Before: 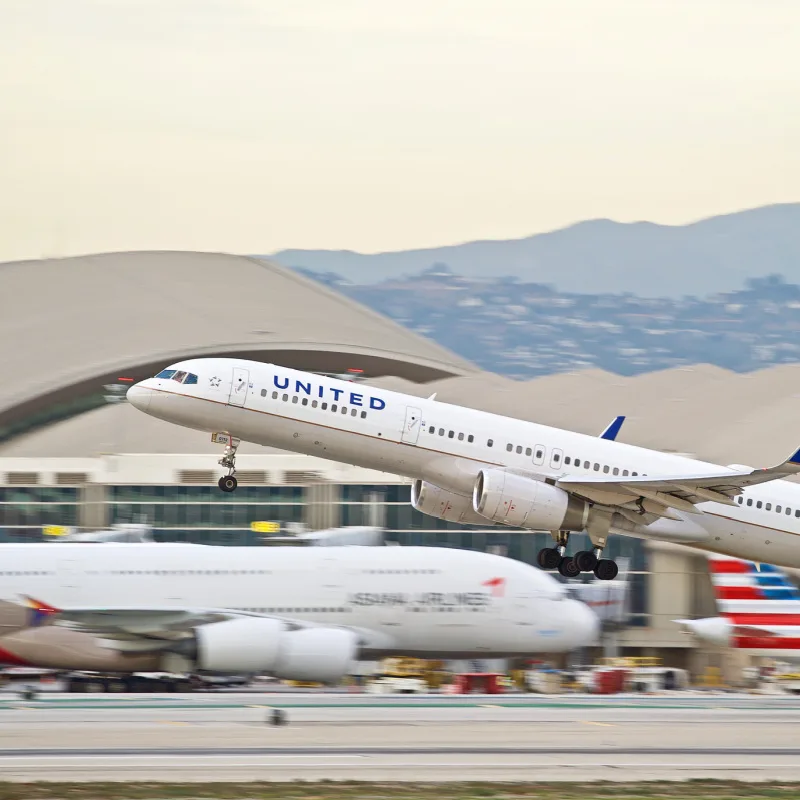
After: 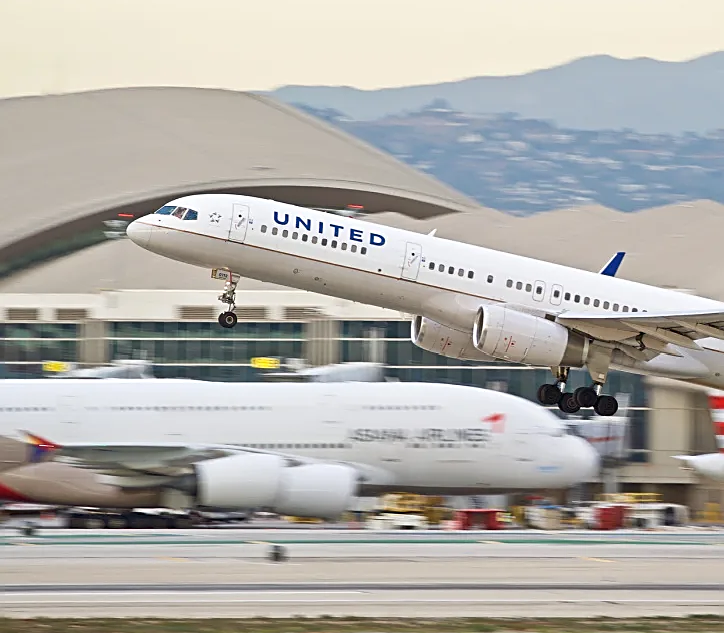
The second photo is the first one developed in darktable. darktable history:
crop: top 20.559%, right 9.439%, bottom 0.277%
sharpen: on, module defaults
